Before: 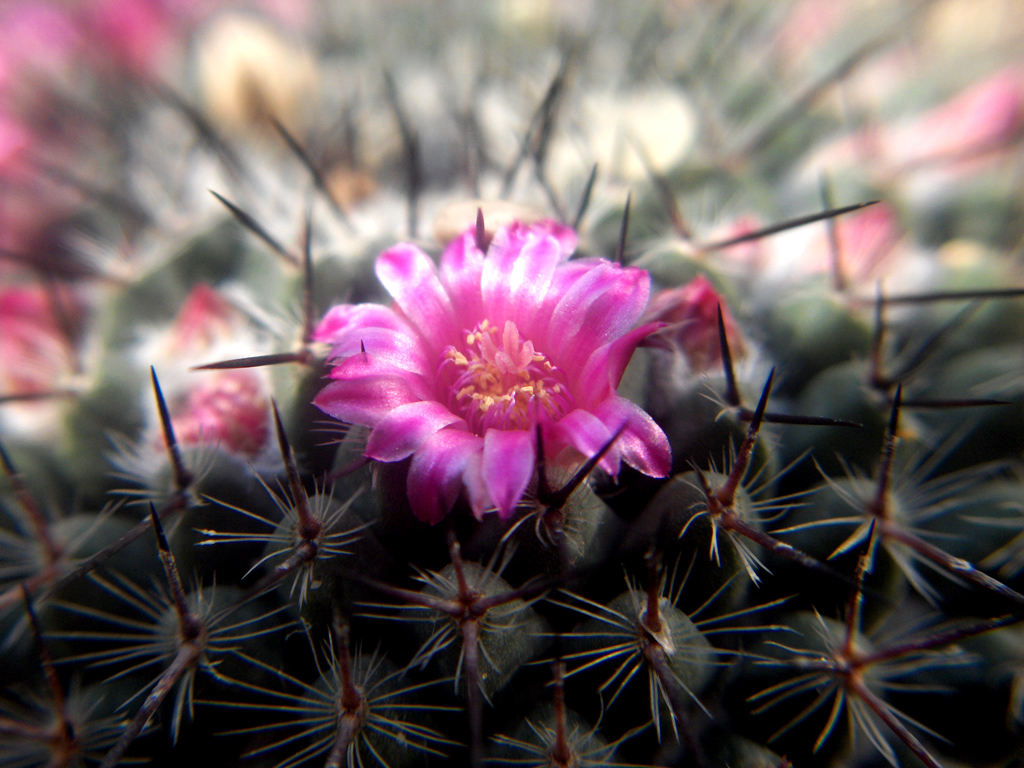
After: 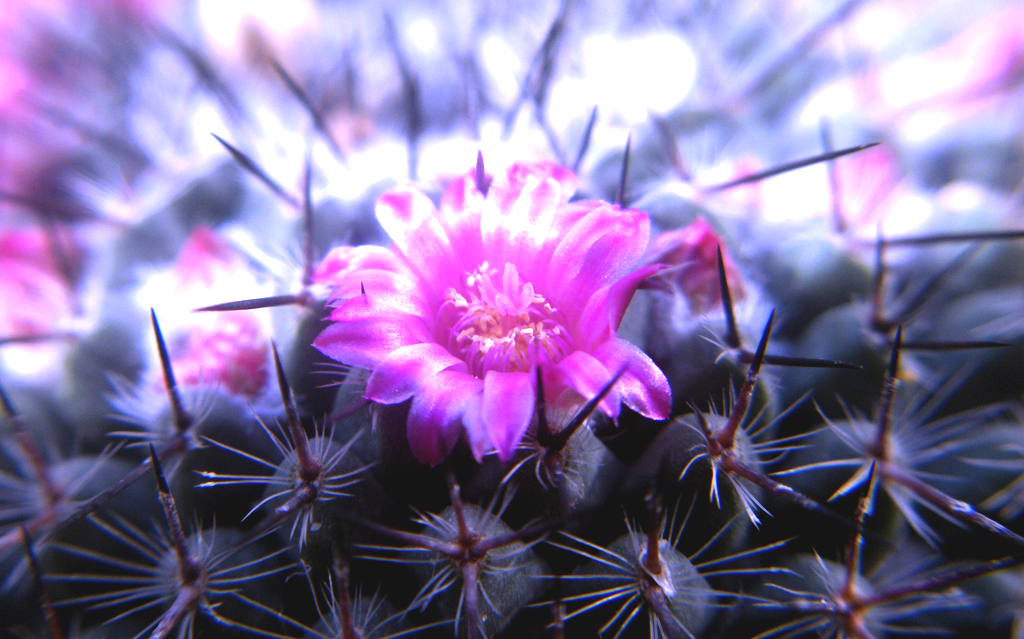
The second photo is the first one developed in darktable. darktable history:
exposure: black level correction -0.005, exposure 0.622 EV, compensate highlight preservation false
crop: top 7.625%, bottom 8.027%
white balance: red 0.98, blue 1.61
